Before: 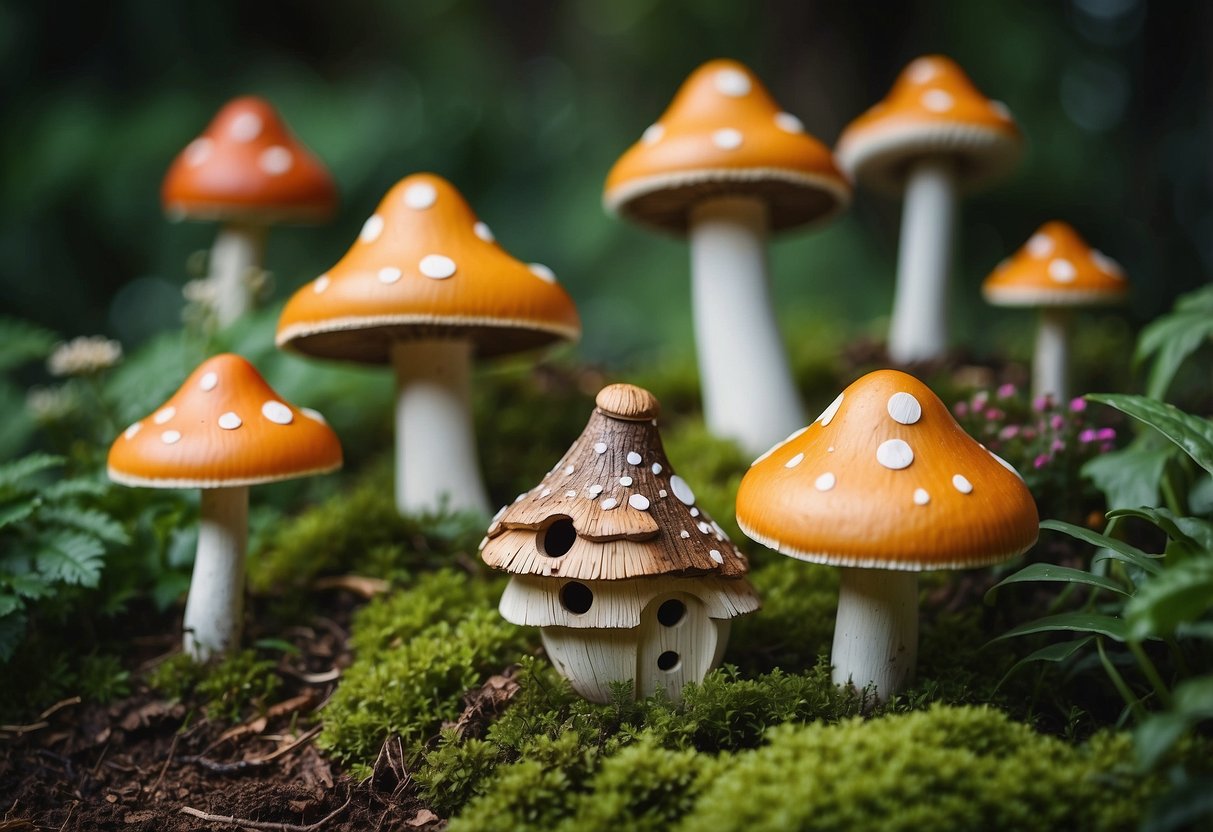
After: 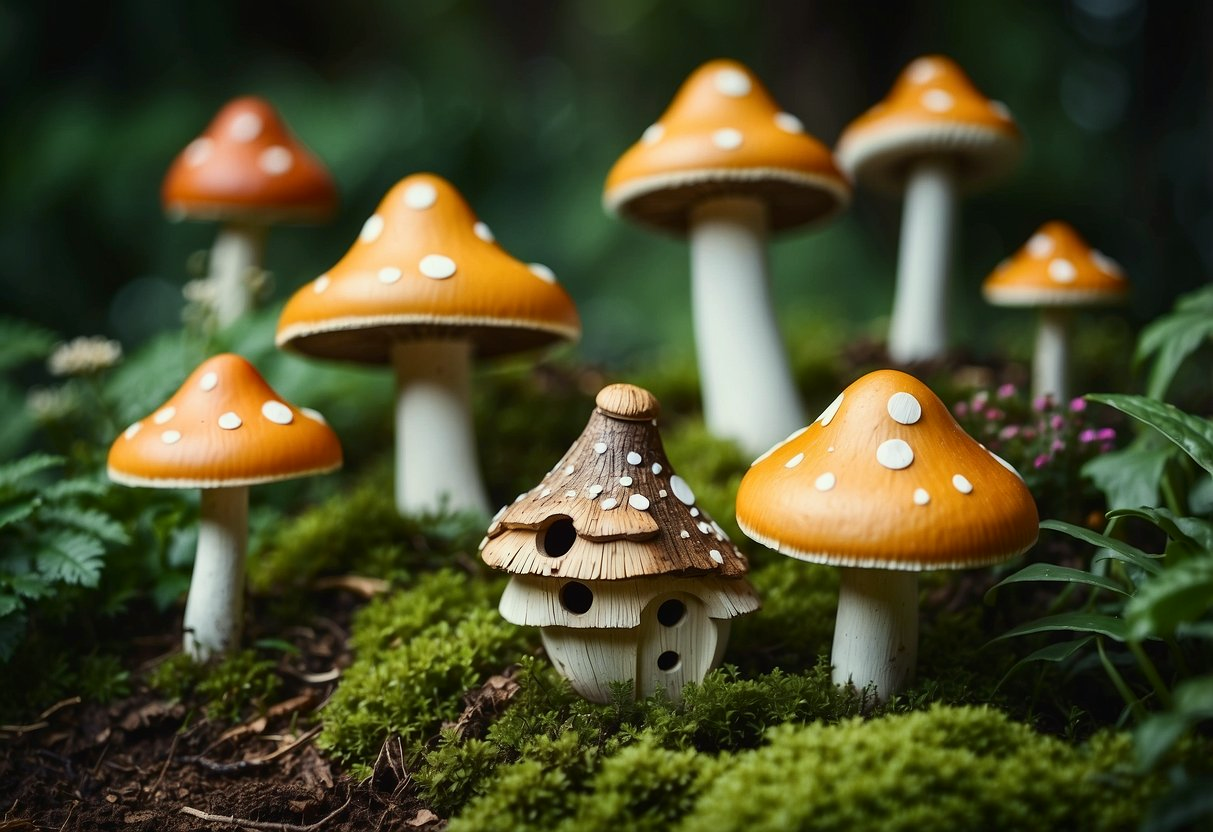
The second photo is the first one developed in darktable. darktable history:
color correction: highlights a* -4.73, highlights b* 5.06, saturation 0.97
contrast brightness saturation: contrast 0.14
